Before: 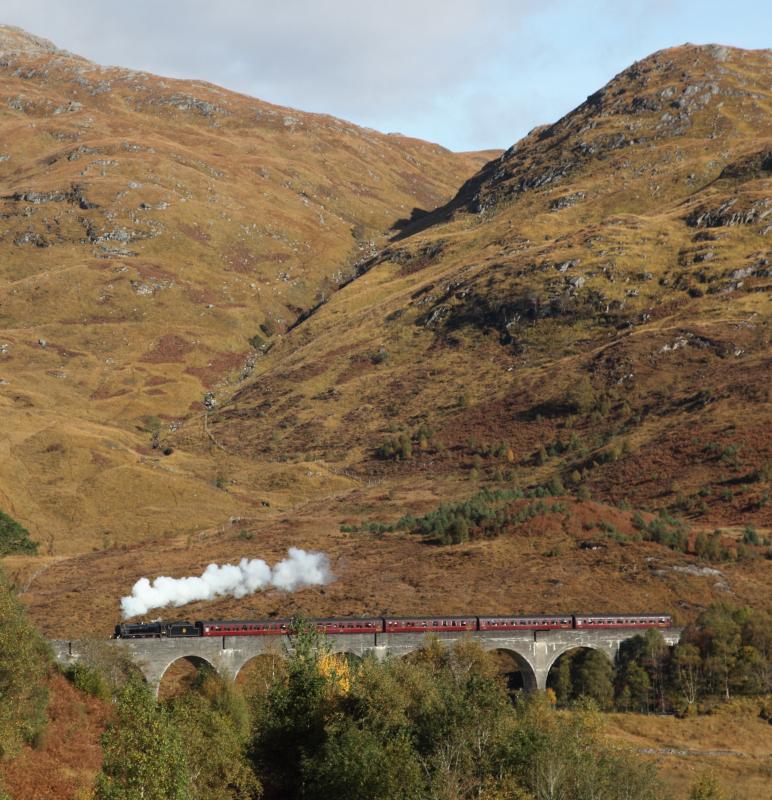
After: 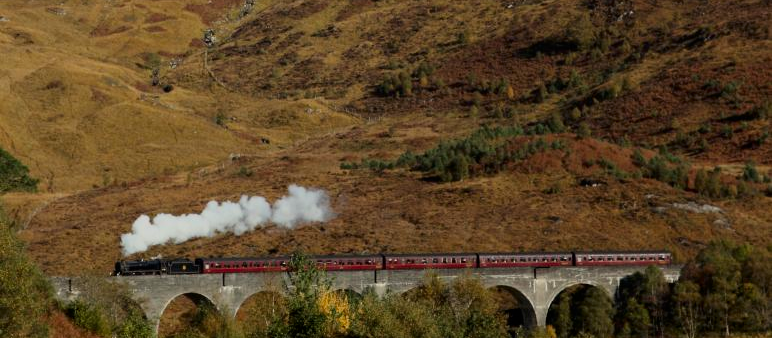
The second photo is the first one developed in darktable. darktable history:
filmic rgb: black relative exposure -8.03 EV, white relative exposure 4.01 EV, threshold 3.05 EV, hardness 4.13, color science v6 (2022), iterations of high-quality reconstruction 0, enable highlight reconstruction true
exposure: compensate highlight preservation false
color correction: highlights b* 3.03
contrast brightness saturation: contrast 0.066, brightness -0.131, saturation 0.057
crop: top 45.422%, bottom 12.221%
